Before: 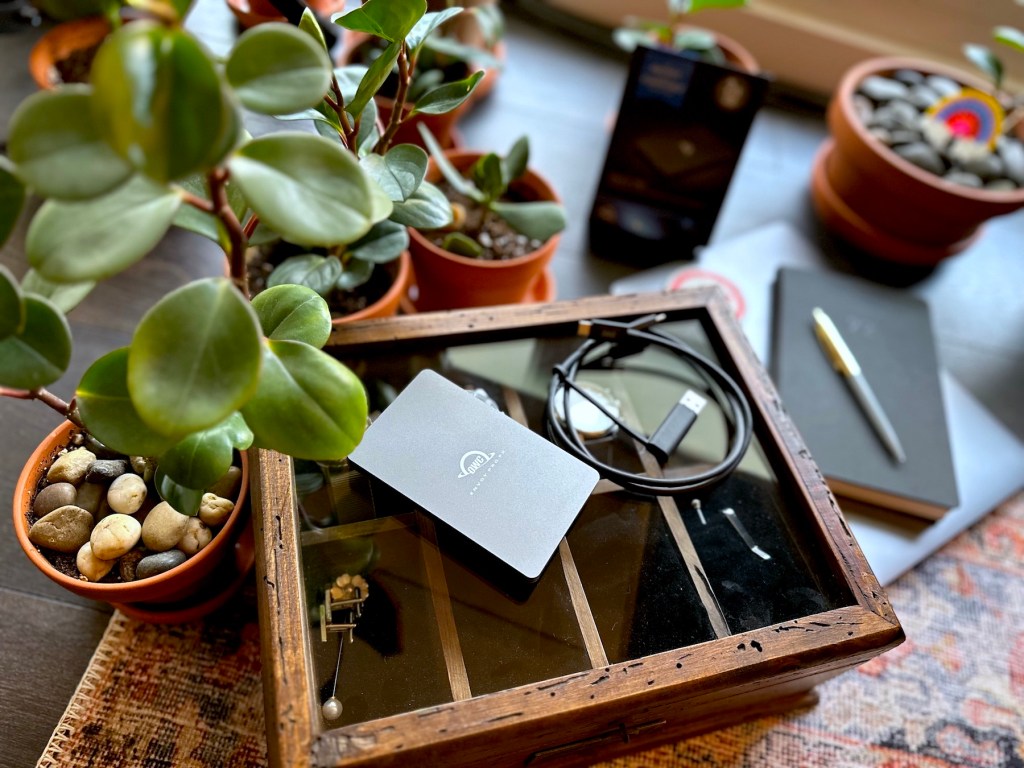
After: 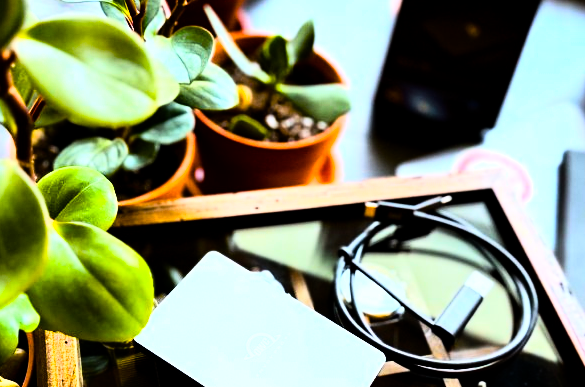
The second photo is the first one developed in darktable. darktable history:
rgb curve: curves: ch0 [(0, 0) (0.21, 0.15) (0.24, 0.21) (0.5, 0.75) (0.75, 0.96) (0.89, 0.99) (1, 1)]; ch1 [(0, 0.02) (0.21, 0.13) (0.25, 0.2) (0.5, 0.67) (0.75, 0.9) (0.89, 0.97) (1, 1)]; ch2 [(0, 0.02) (0.21, 0.13) (0.25, 0.2) (0.5, 0.67) (0.75, 0.9) (0.89, 0.97) (1, 1)], compensate middle gray true
crop: left 20.932%, top 15.471%, right 21.848%, bottom 34.081%
color balance rgb: linear chroma grading › global chroma 9%, perceptual saturation grading › global saturation 36%, perceptual saturation grading › shadows 35%, perceptual brilliance grading › global brilliance 15%, perceptual brilliance grading › shadows -35%, global vibrance 15%
